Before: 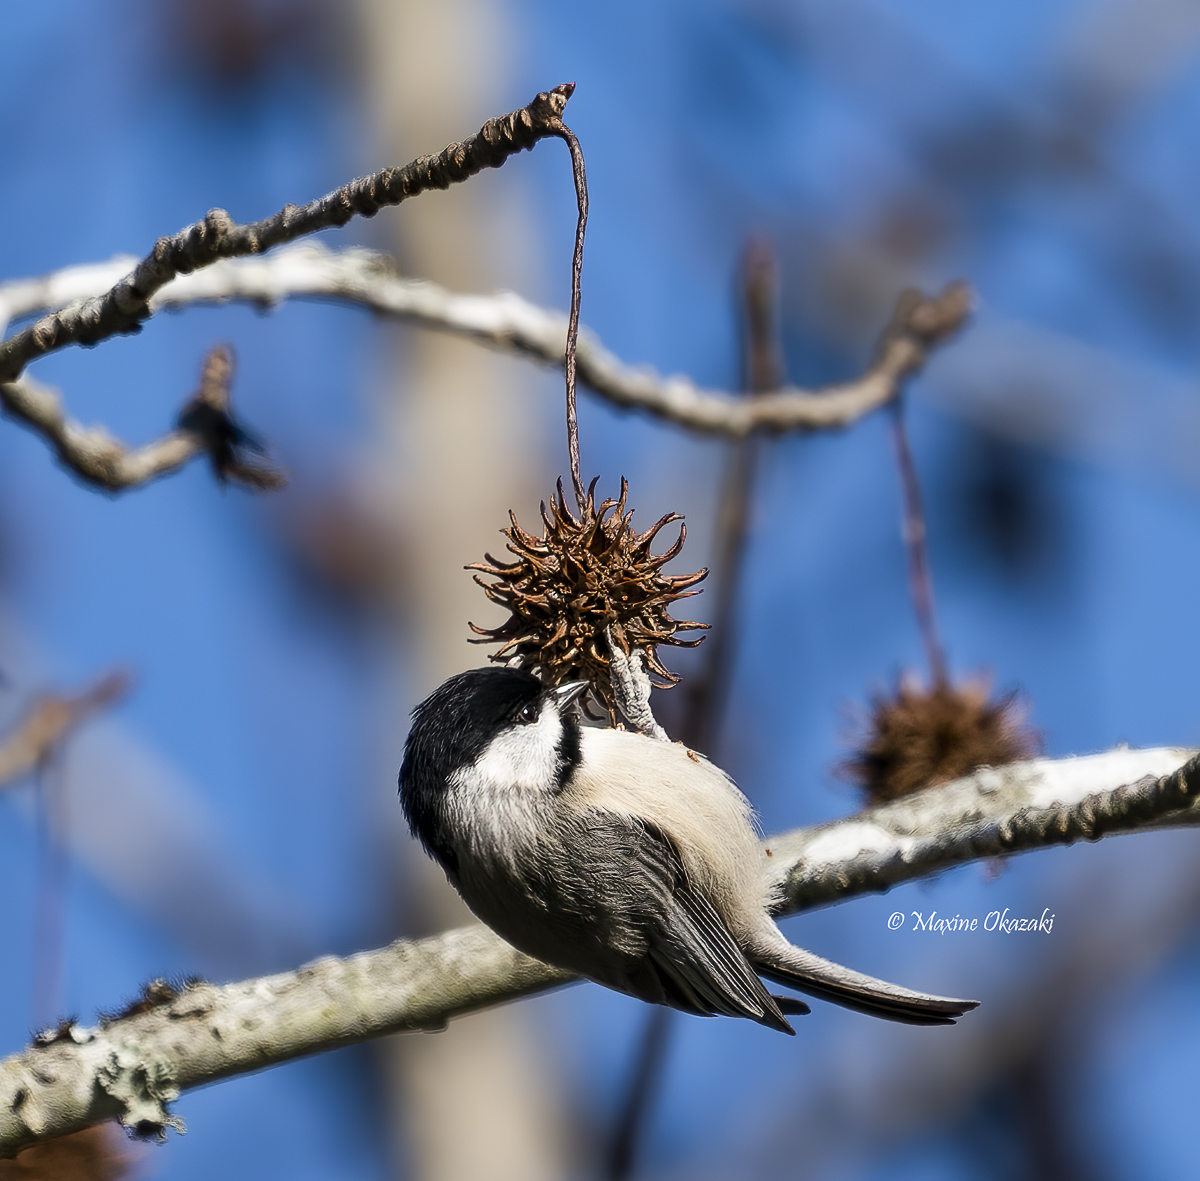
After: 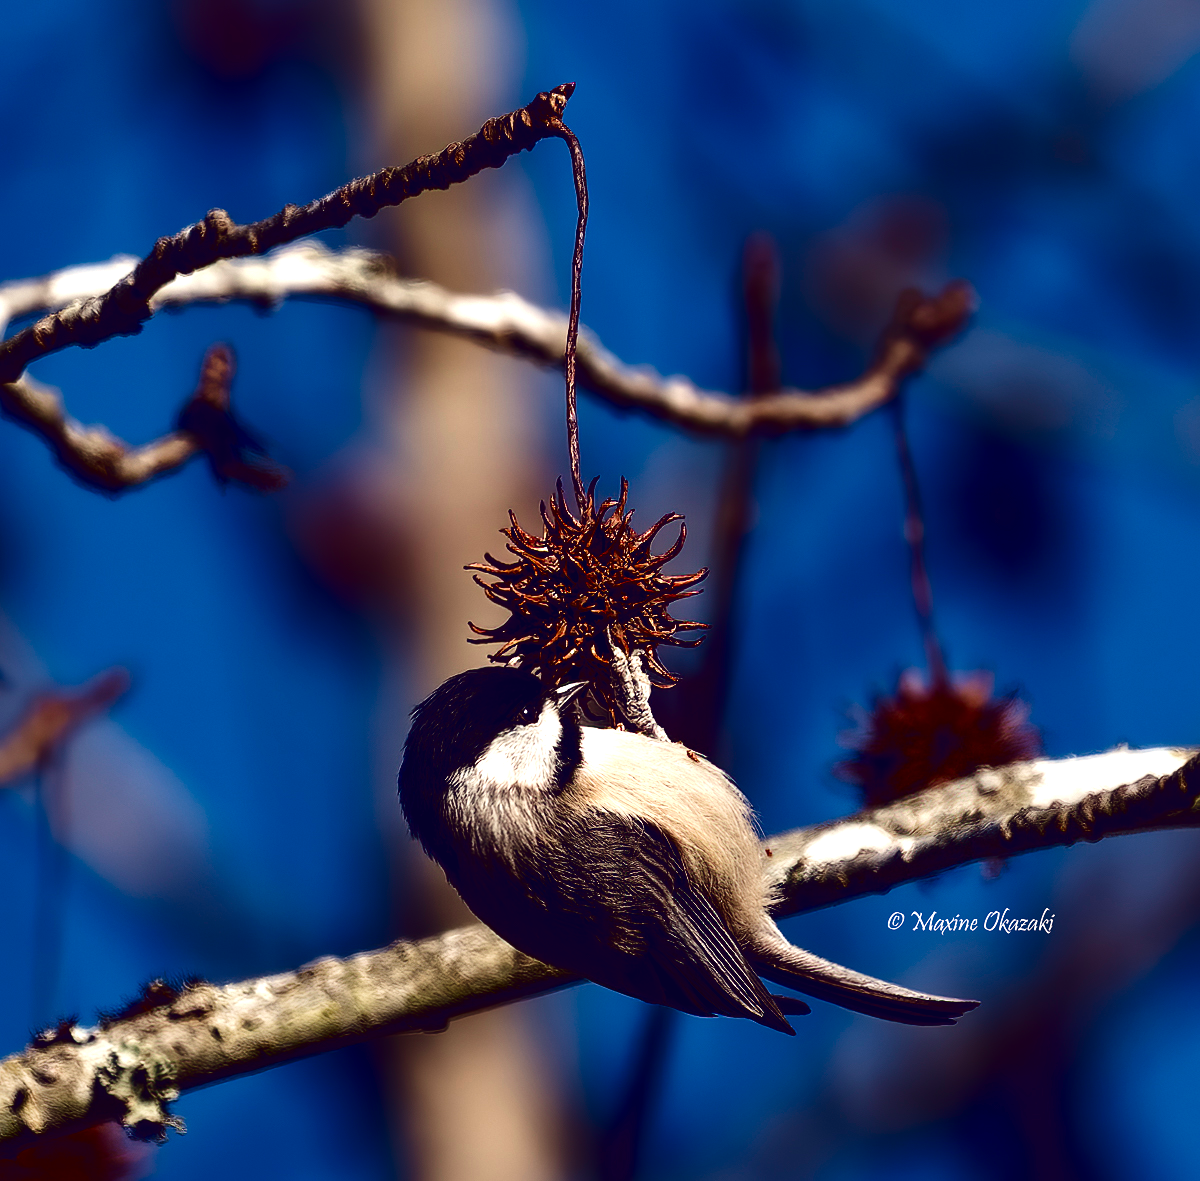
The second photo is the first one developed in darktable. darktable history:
contrast brightness saturation: contrast 0.09, brightness -0.59, saturation 0.17
velvia: on, module defaults
color balance: lift [1.001, 0.997, 0.99, 1.01], gamma [1.007, 1, 0.975, 1.025], gain [1, 1.065, 1.052, 0.935], contrast 13.25%
